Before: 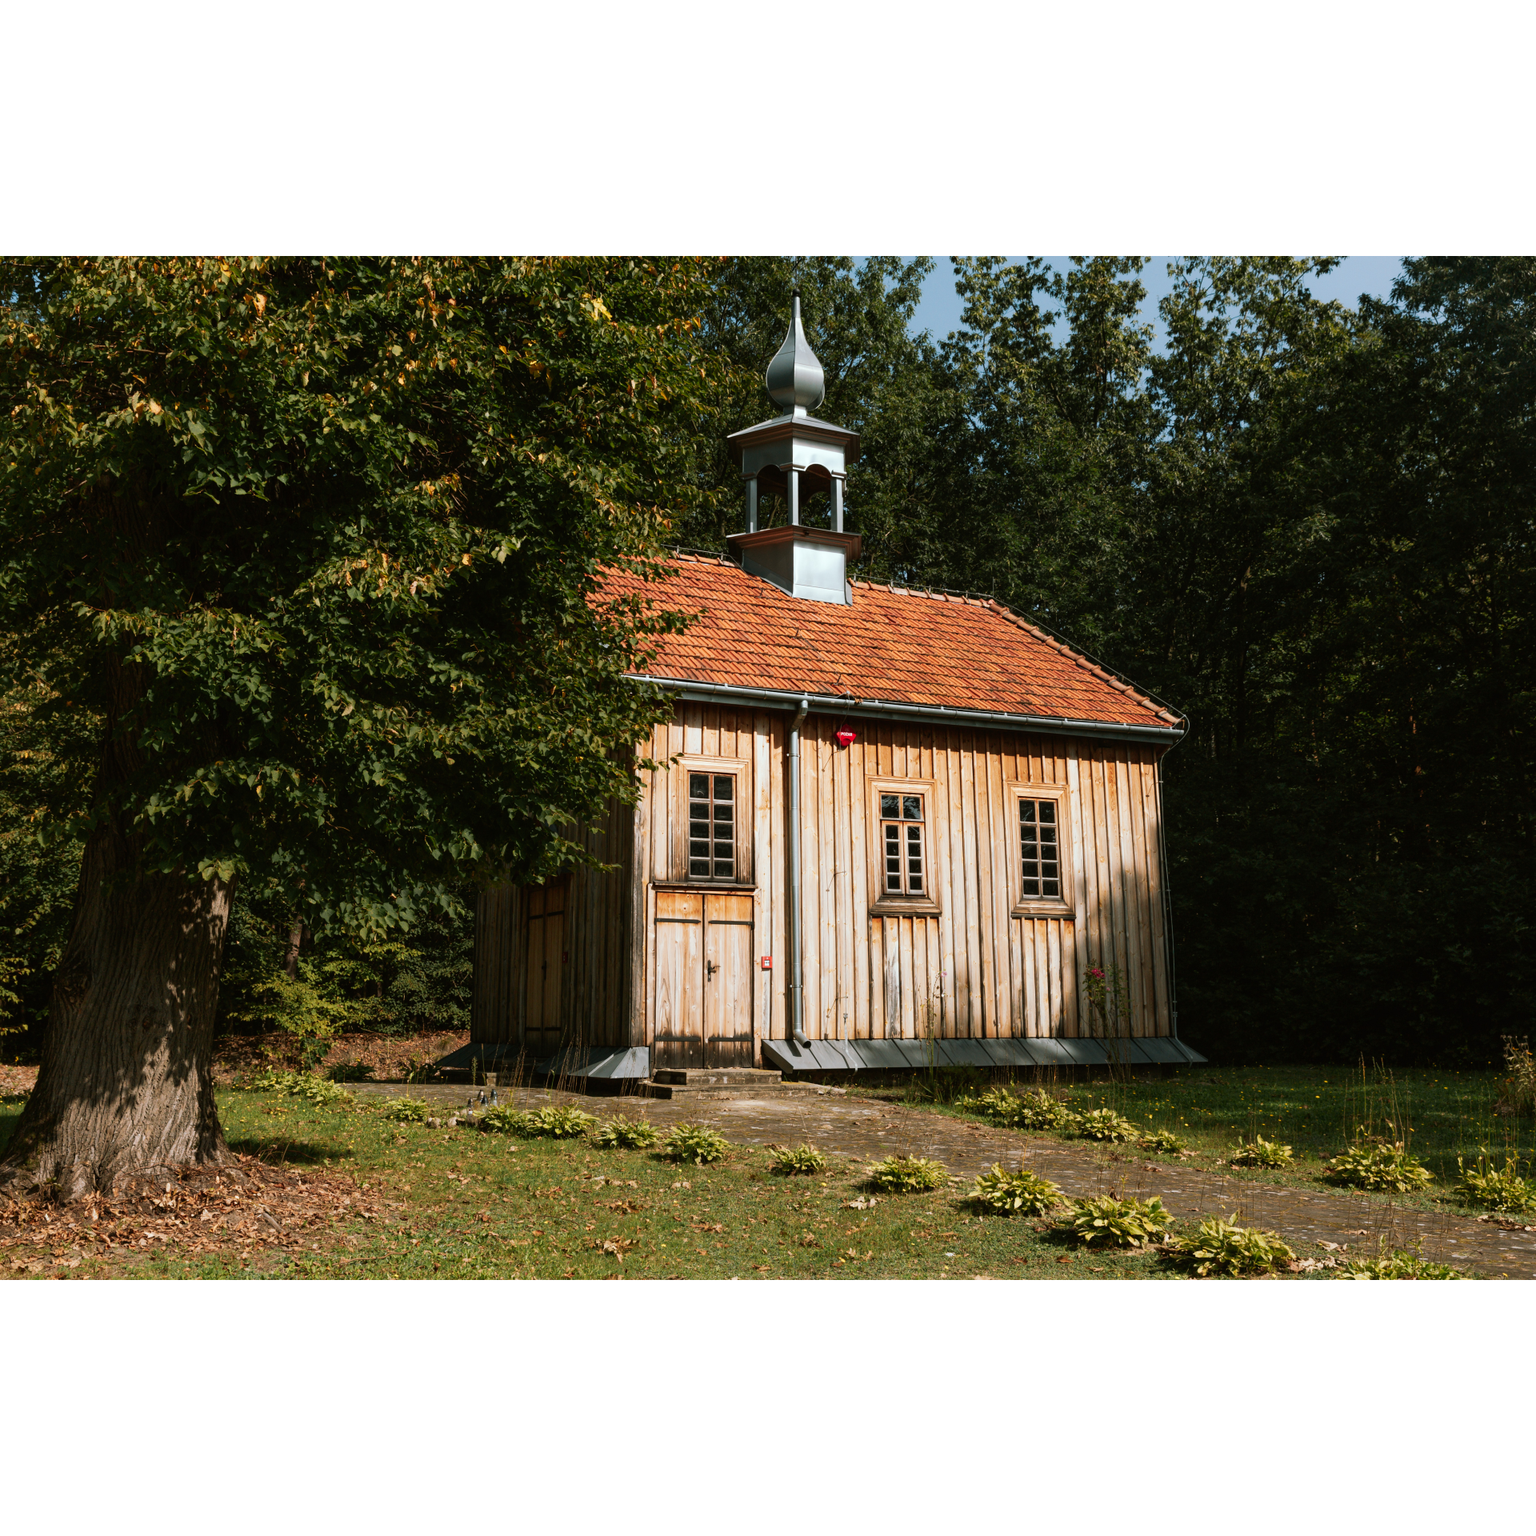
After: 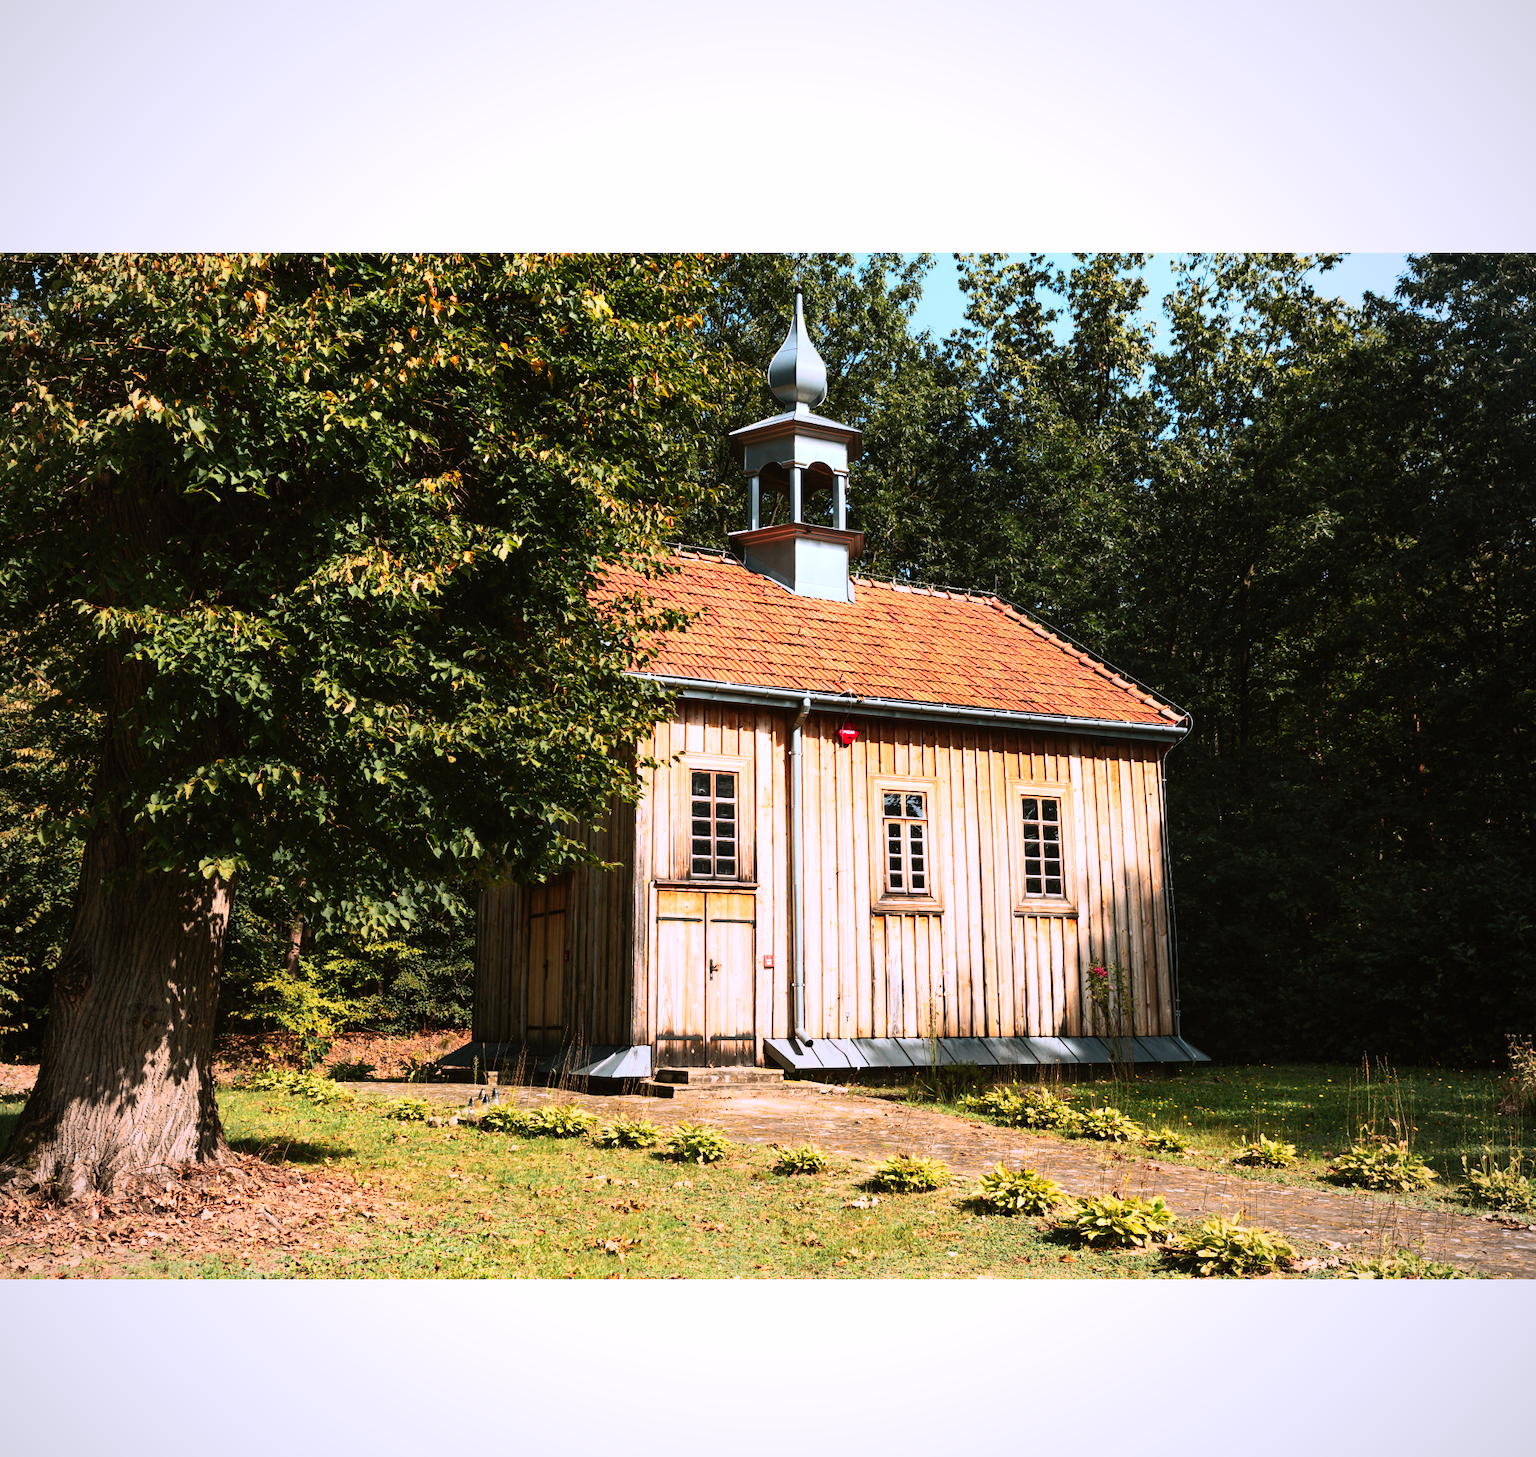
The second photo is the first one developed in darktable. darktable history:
crop: top 0.273%, right 0.258%, bottom 5.089%
tone curve: curves: ch0 [(0, 0) (0.003, 0.004) (0.011, 0.015) (0.025, 0.034) (0.044, 0.061) (0.069, 0.095) (0.1, 0.137) (0.136, 0.187) (0.177, 0.244) (0.224, 0.308) (0.277, 0.415) (0.335, 0.532) (0.399, 0.642) (0.468, 0.747) (0.543, 0.829) (0.623, 0.886) (0.709, 0.924) (0.801, 0.951) (0.898, 0.975) (1, 1)], color space Lab, linked channels, preserve colors none
vignetting: fall-off radius 82.51%, unbound false
color calibration: output R [1.063, -0.012, -0.003, 0], output G [0, 1.022, 0.021, 0], output B [-0.079, 0.047, 1, 0], illuminant custom, x 0.367, y 0.392, temperature 4432.42 K
